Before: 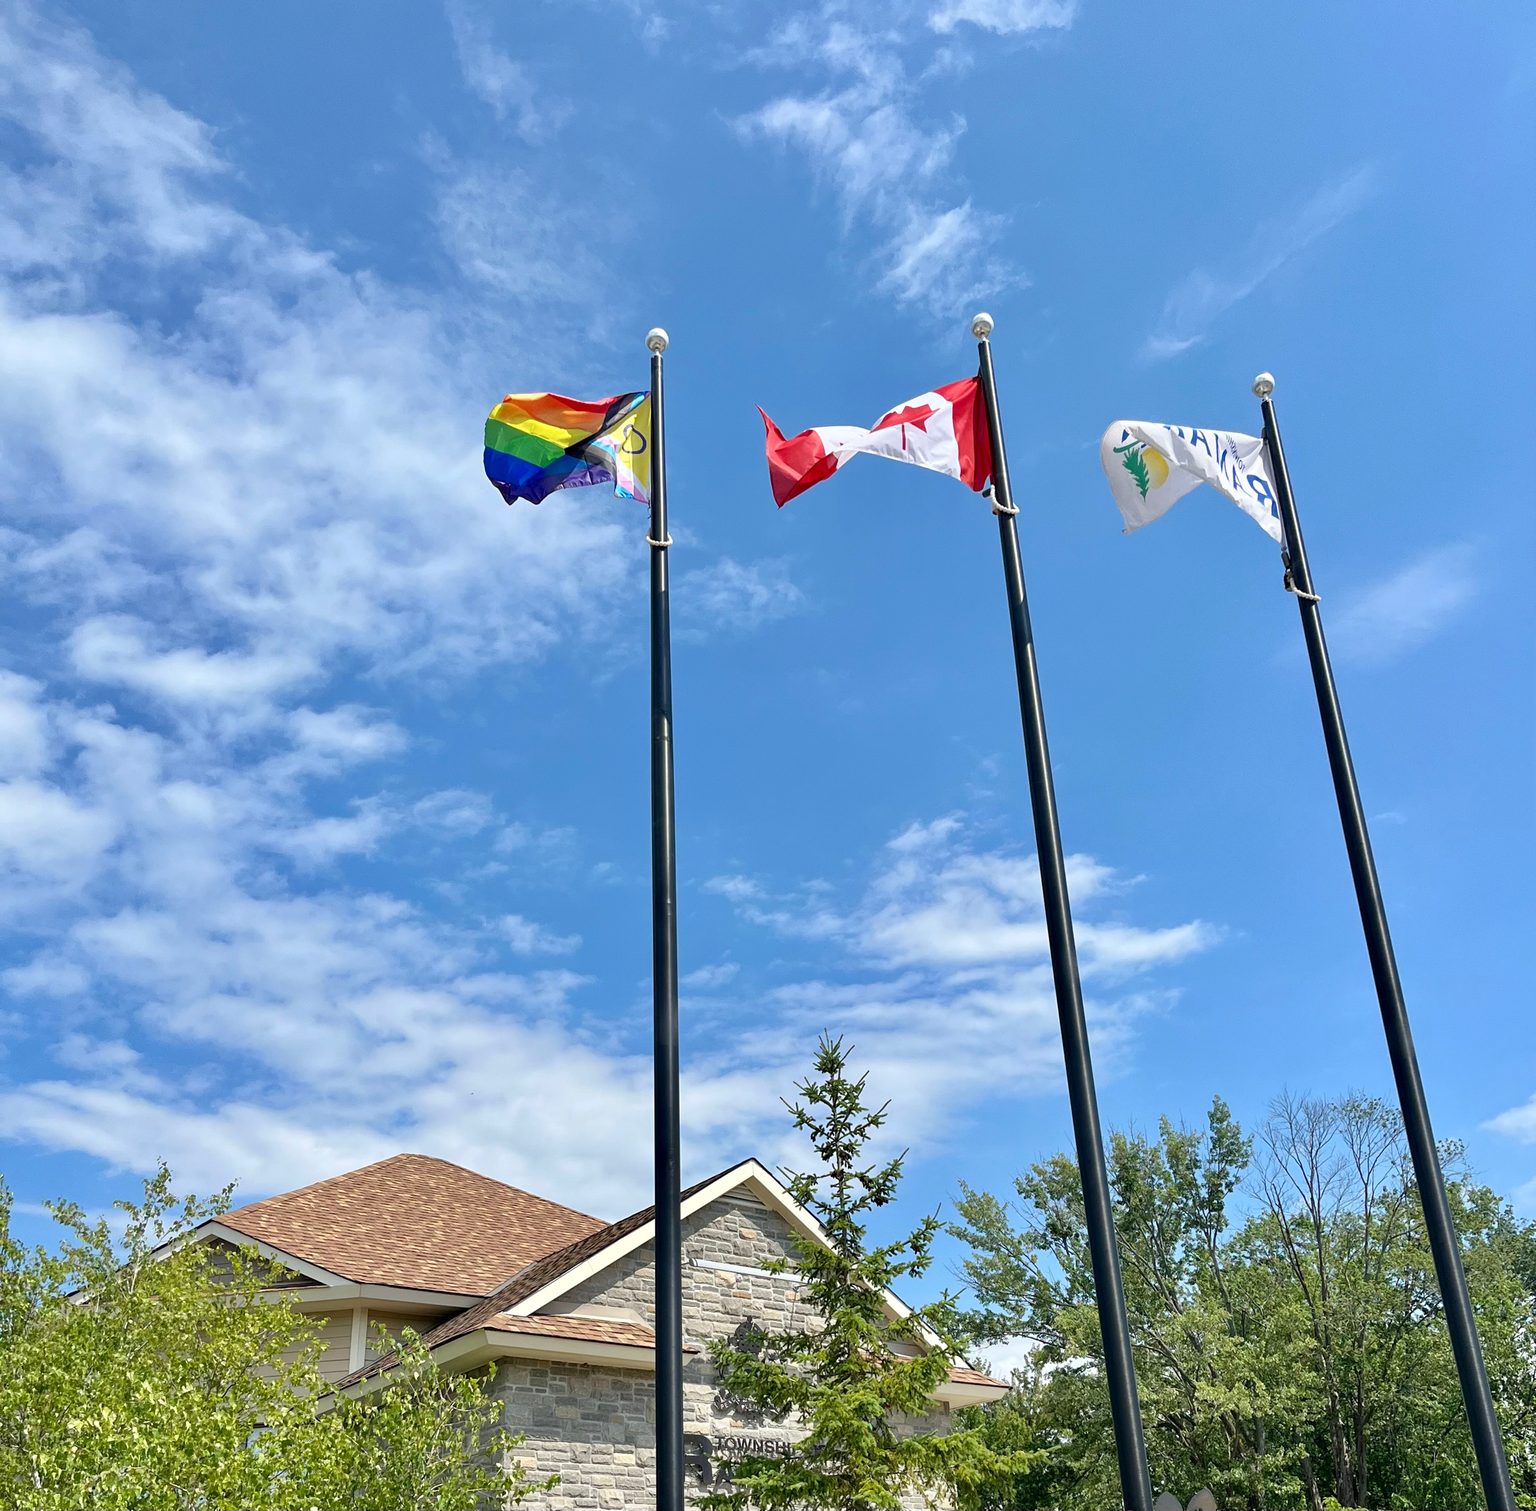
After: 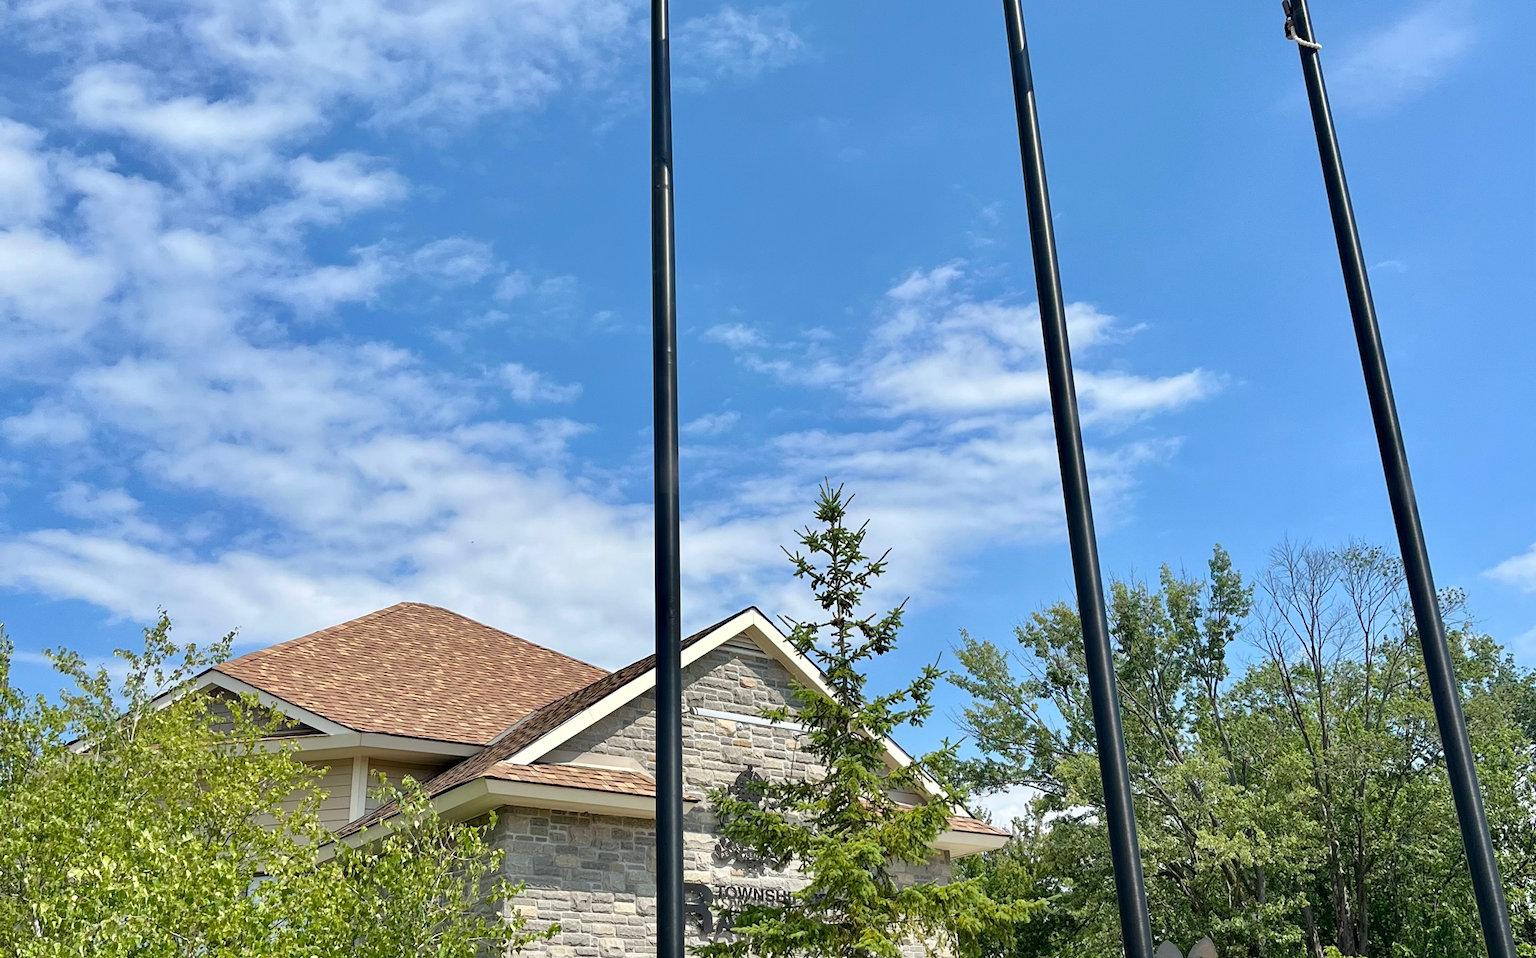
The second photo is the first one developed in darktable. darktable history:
crop and rotate: top 36.626%
